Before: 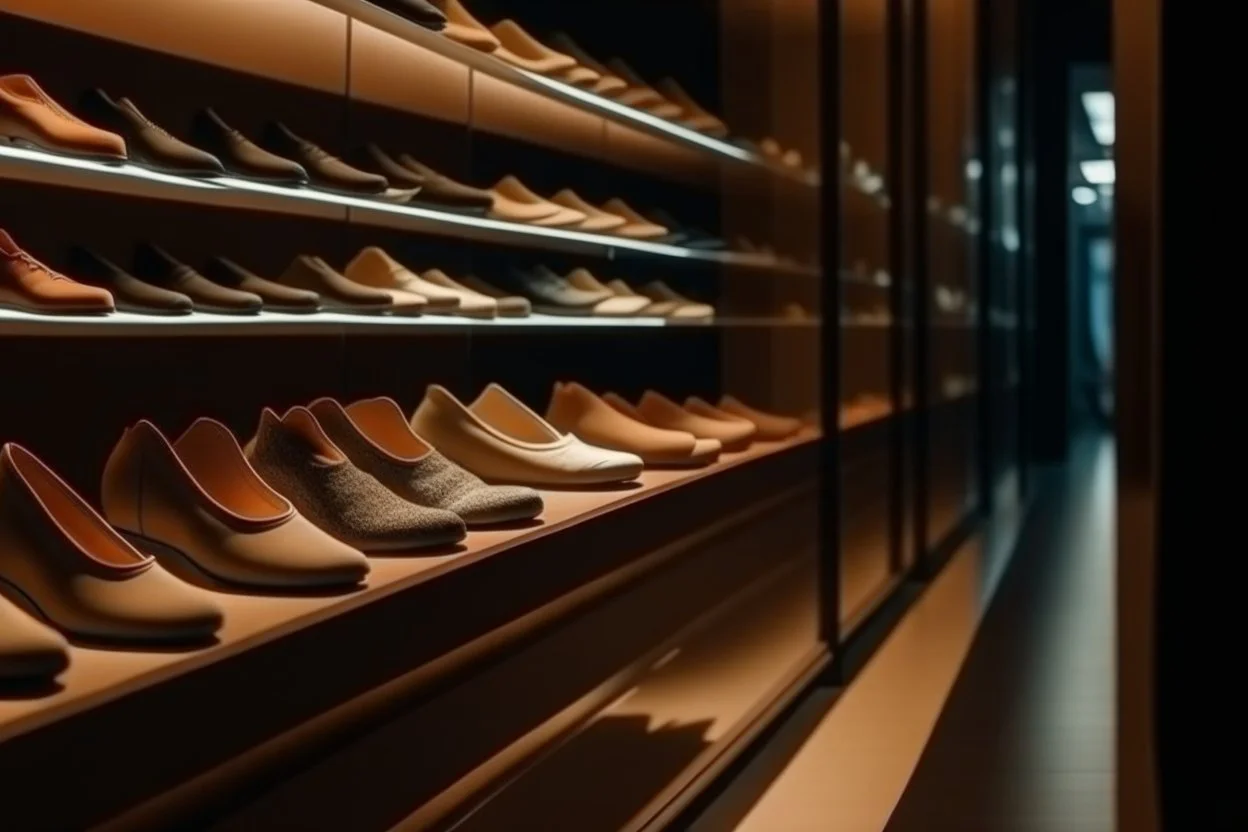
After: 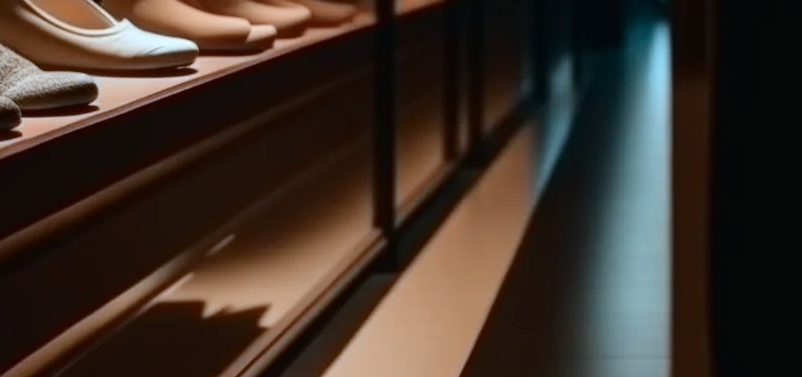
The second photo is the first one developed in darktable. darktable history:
crop and rotate: left 35.669%, top 49.841%, bottom 4.84%
color correction: highlights a* -9.12, highlights b* -22.76
tone curve: curves: ch0 [(0, 0) (0.003, 0.015) (0.011, 0.019) (0.025, 0.026) (0.044, 0.041) (0.069, 0.057) (0.1, 0.085) (0.136, 0.116) (0.177, 0.158) (0.224, 0.215) (0.277, 0.286) (0.335, 0.367) (0.399, 0.452) (0.468, 0.534) (0.543, 0.612) (0.623, 0.698) (0.709, 0.775) (0.801, 0.858) (0.898, 0.928) (1, 1)], color space Lab, independent channels, preserve colors none
